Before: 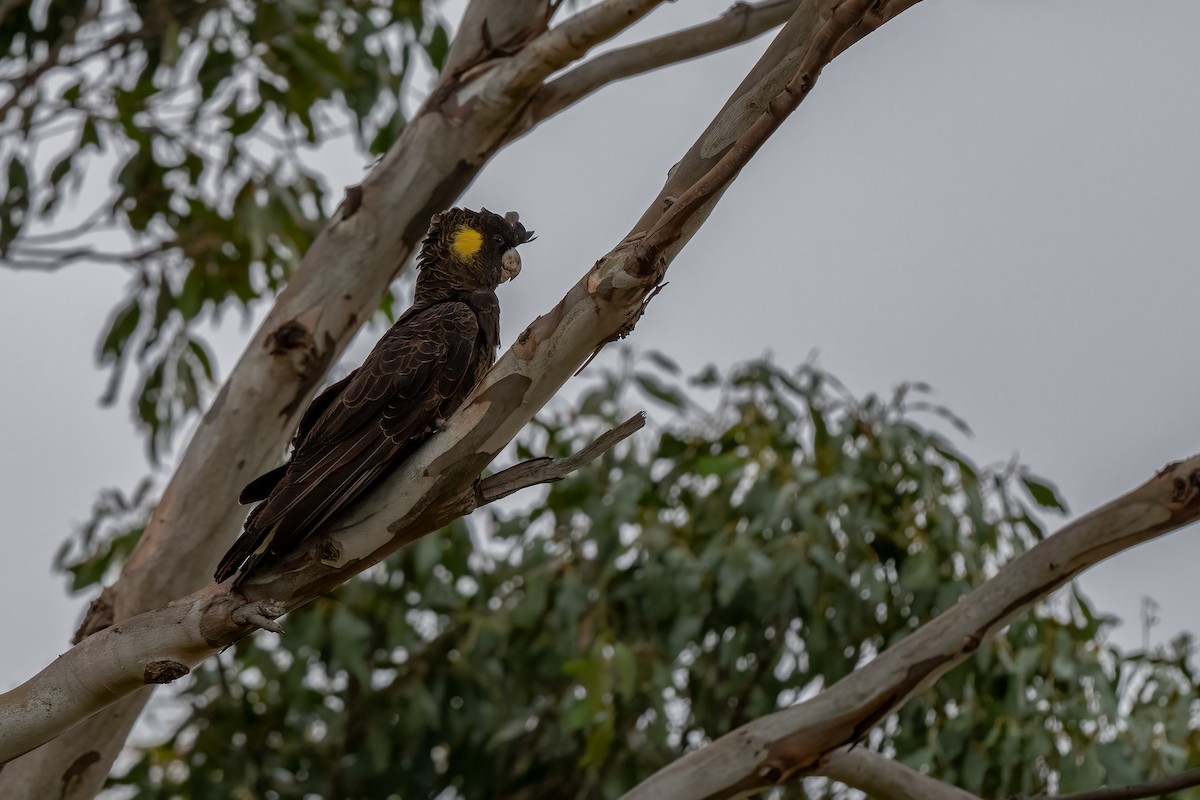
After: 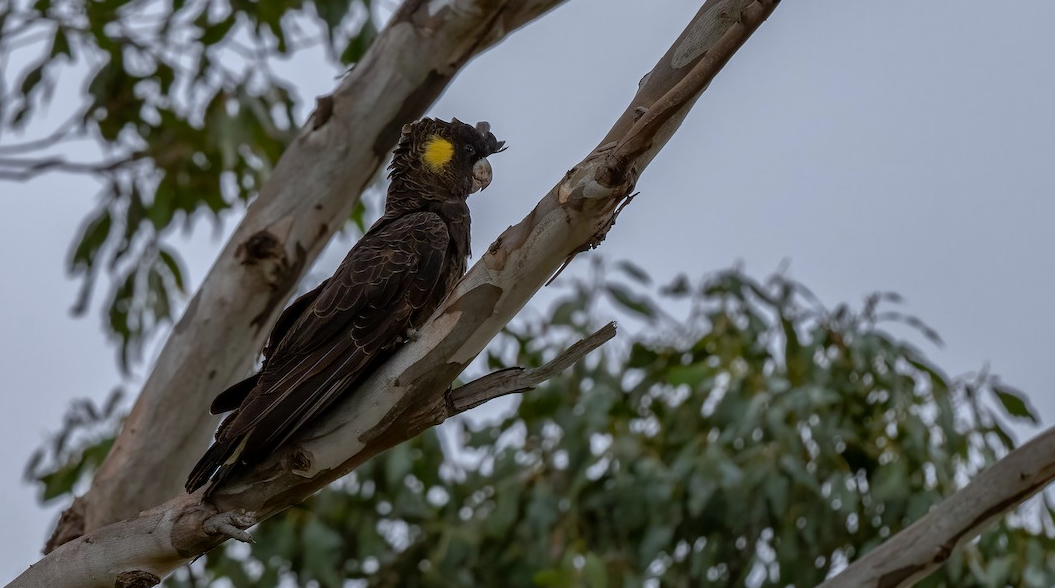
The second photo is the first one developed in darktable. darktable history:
white balance: red 0.954, blue 1.079
crop and rotate: left 2.425%, top 11.305%, right 9.6%, bottom 15.08%
